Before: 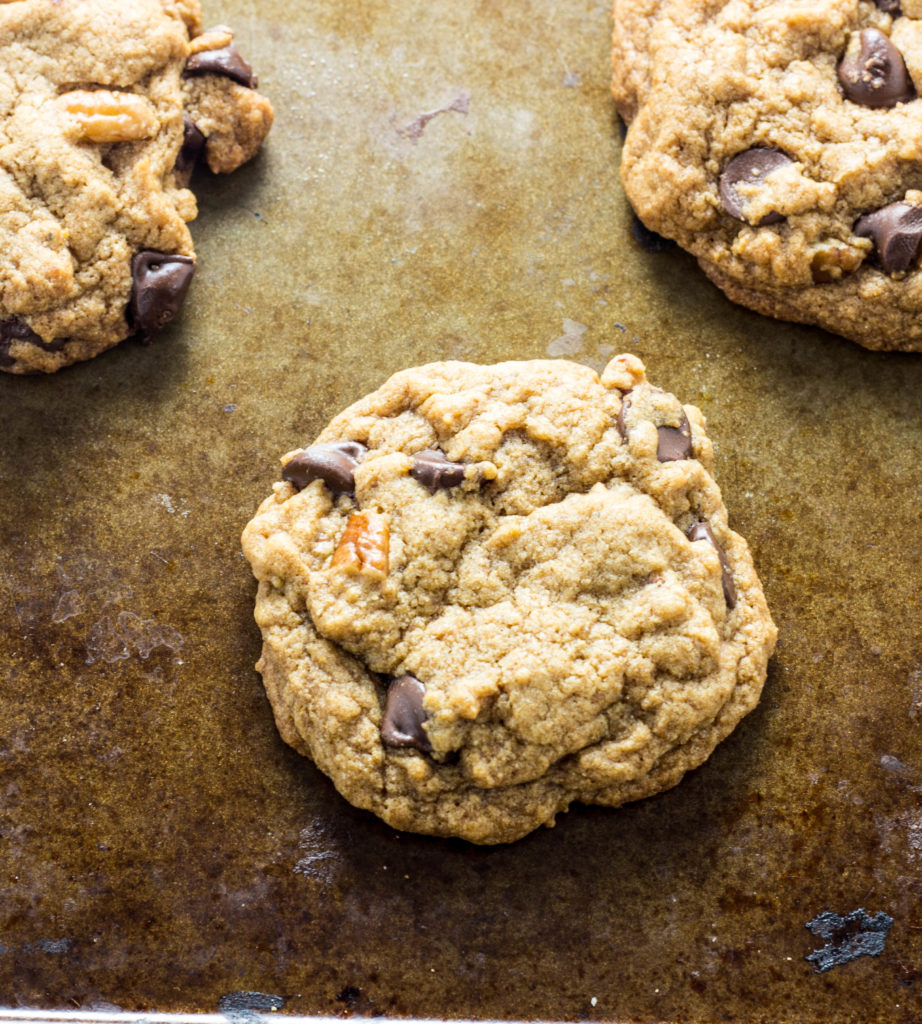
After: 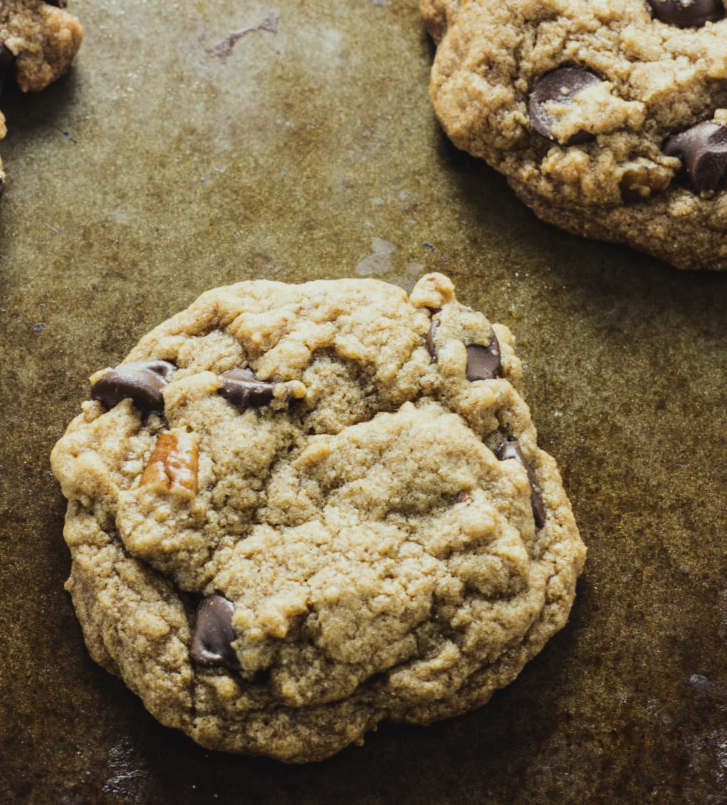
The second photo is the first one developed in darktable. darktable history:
tone equalizer: -8 EV -0.75 EV, -7 EV -0.7 EV, -6 EV -0.6 EV, -5 EV -0.4 EV, -3 EV 0.4 EV, -2 EV 0.6 EV, -1 EV 0.7 EV, +0 EV 0.75 EV, edges refinement/feathering 500, mask exposure compensation -1.57 EV, preserve details no
crop and rotate: left 20.74%, top 7.912%, right 0.375%, bottom 13.378%
contrast brightness saturation: saturation -0.05
exposure: black level correction -0.016, exposure -1.018 EV, compensate highlight preservation false
color correction: highlights a* -2.68, highlights b* 2.57
